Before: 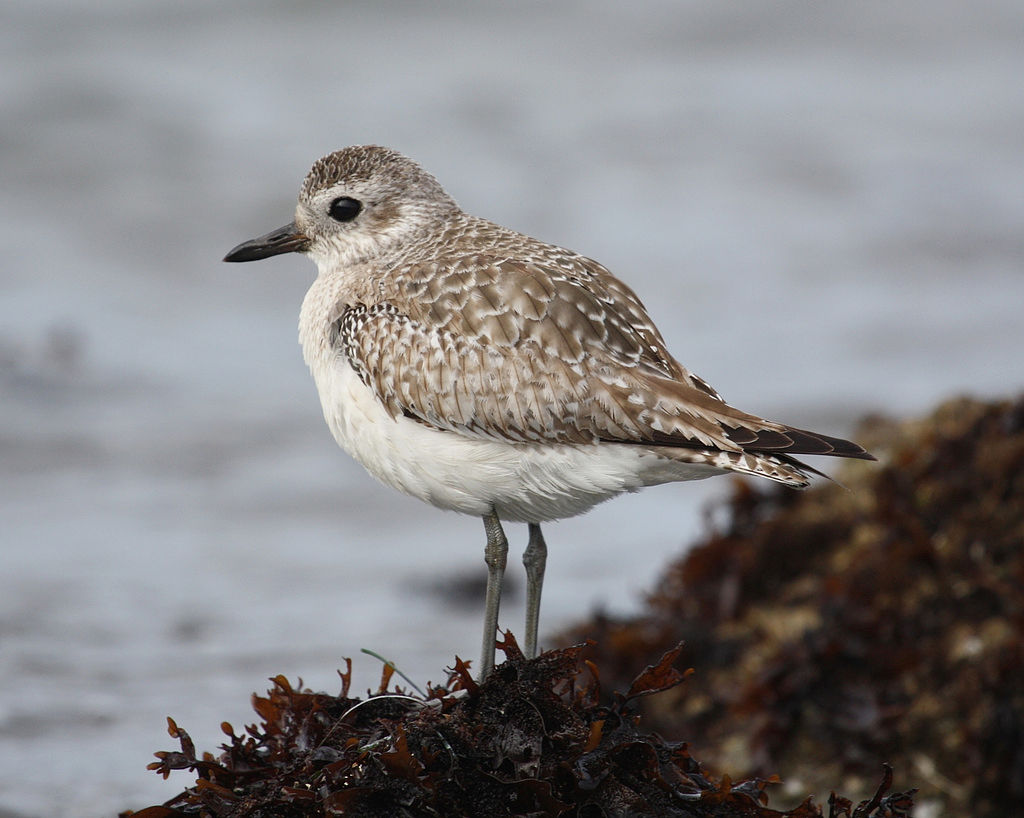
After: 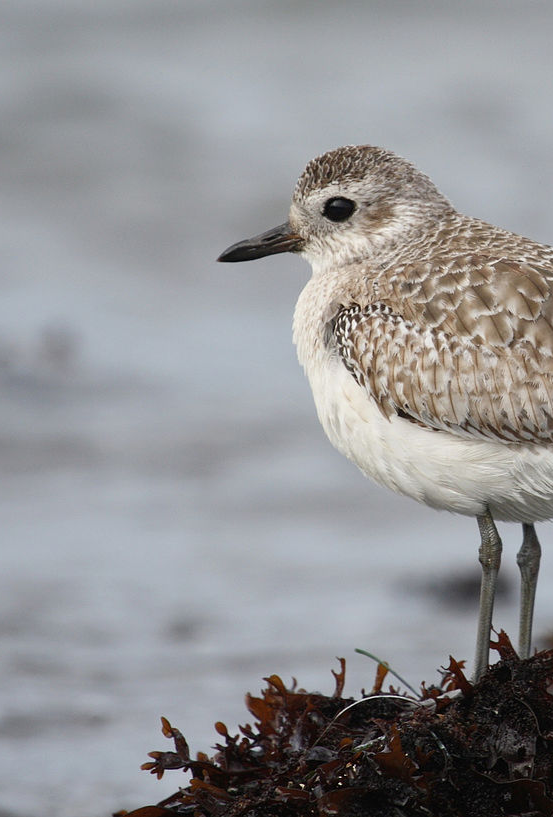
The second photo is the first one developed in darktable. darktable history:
crop: left 0.65%, right 45.285%, bottom 0.087%
